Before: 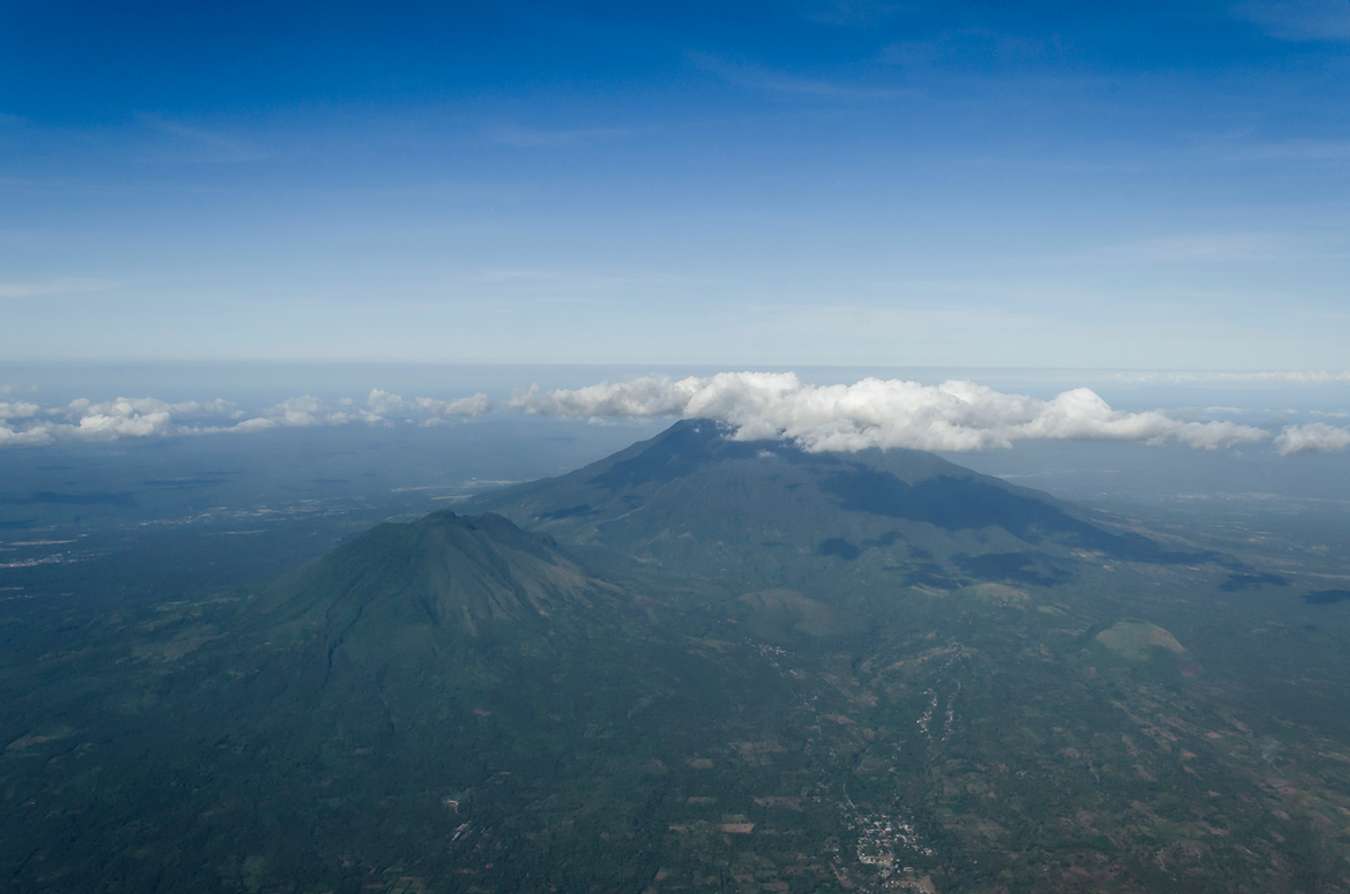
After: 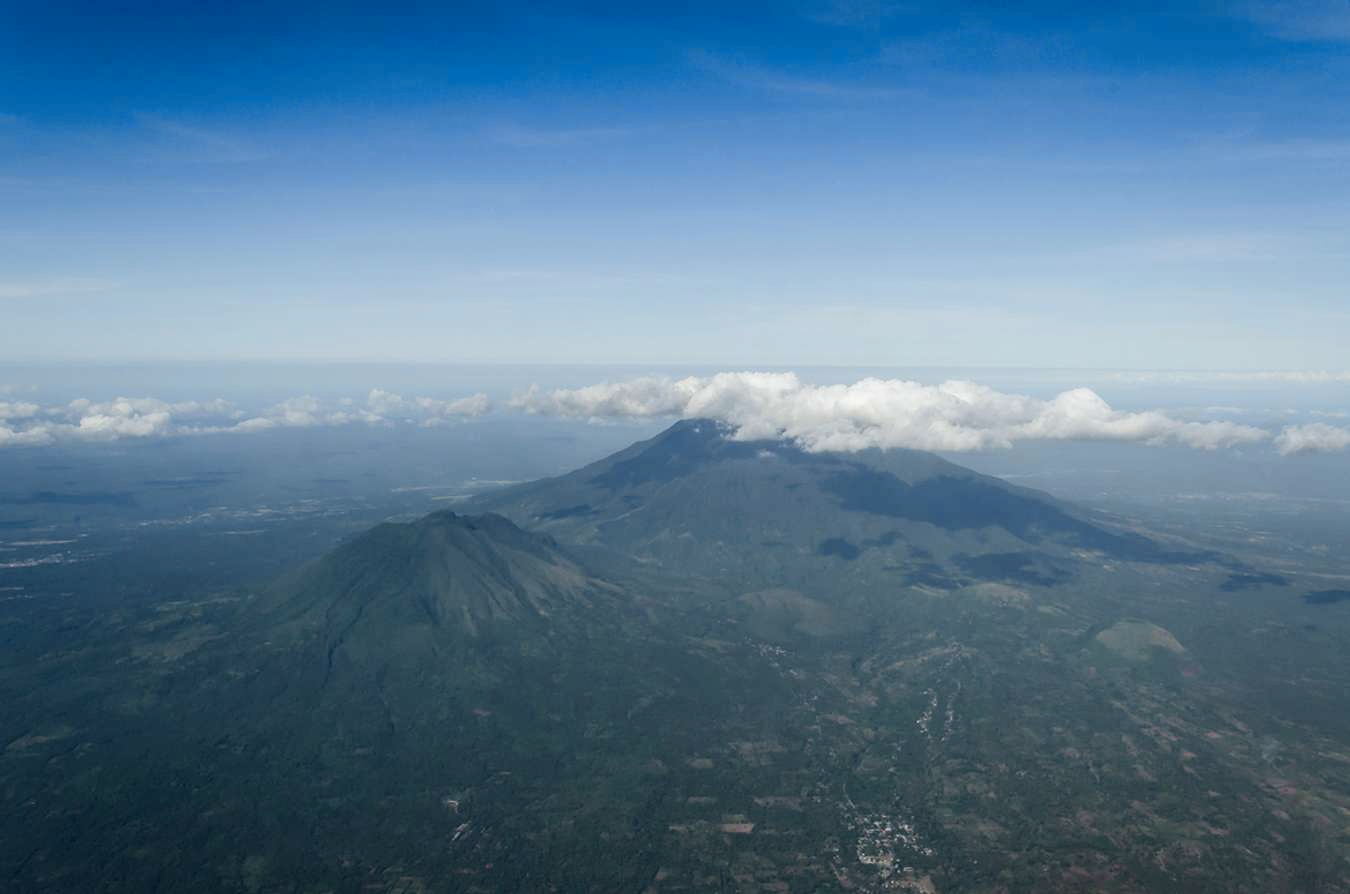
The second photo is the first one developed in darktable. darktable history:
tone curve: curves: ch0 [(0, 0.003) (0.117, 0.101) (0.257, 0.246) (0.408, 0.432) (0.611, 0.653) (0.824, 0.846) (1, 1)]; ch1 [(0, 0) (0.227, 0.197) (0.405, 0.421) (0.501, 0.501) (0.522, 0.53) (0.563, 0.572) (0.589, 0.611) (0.699, 0.709) (0.976, 0.992)]; ch2 [(0, 0) (0.208, 0.176) (0.377, 0.38) (0.5, 0.5) (0.537, 0.534) (0.571, 0.576) (0.681, 0.746) (1, 1)], color space Lab, independent channels, preserve colors none
